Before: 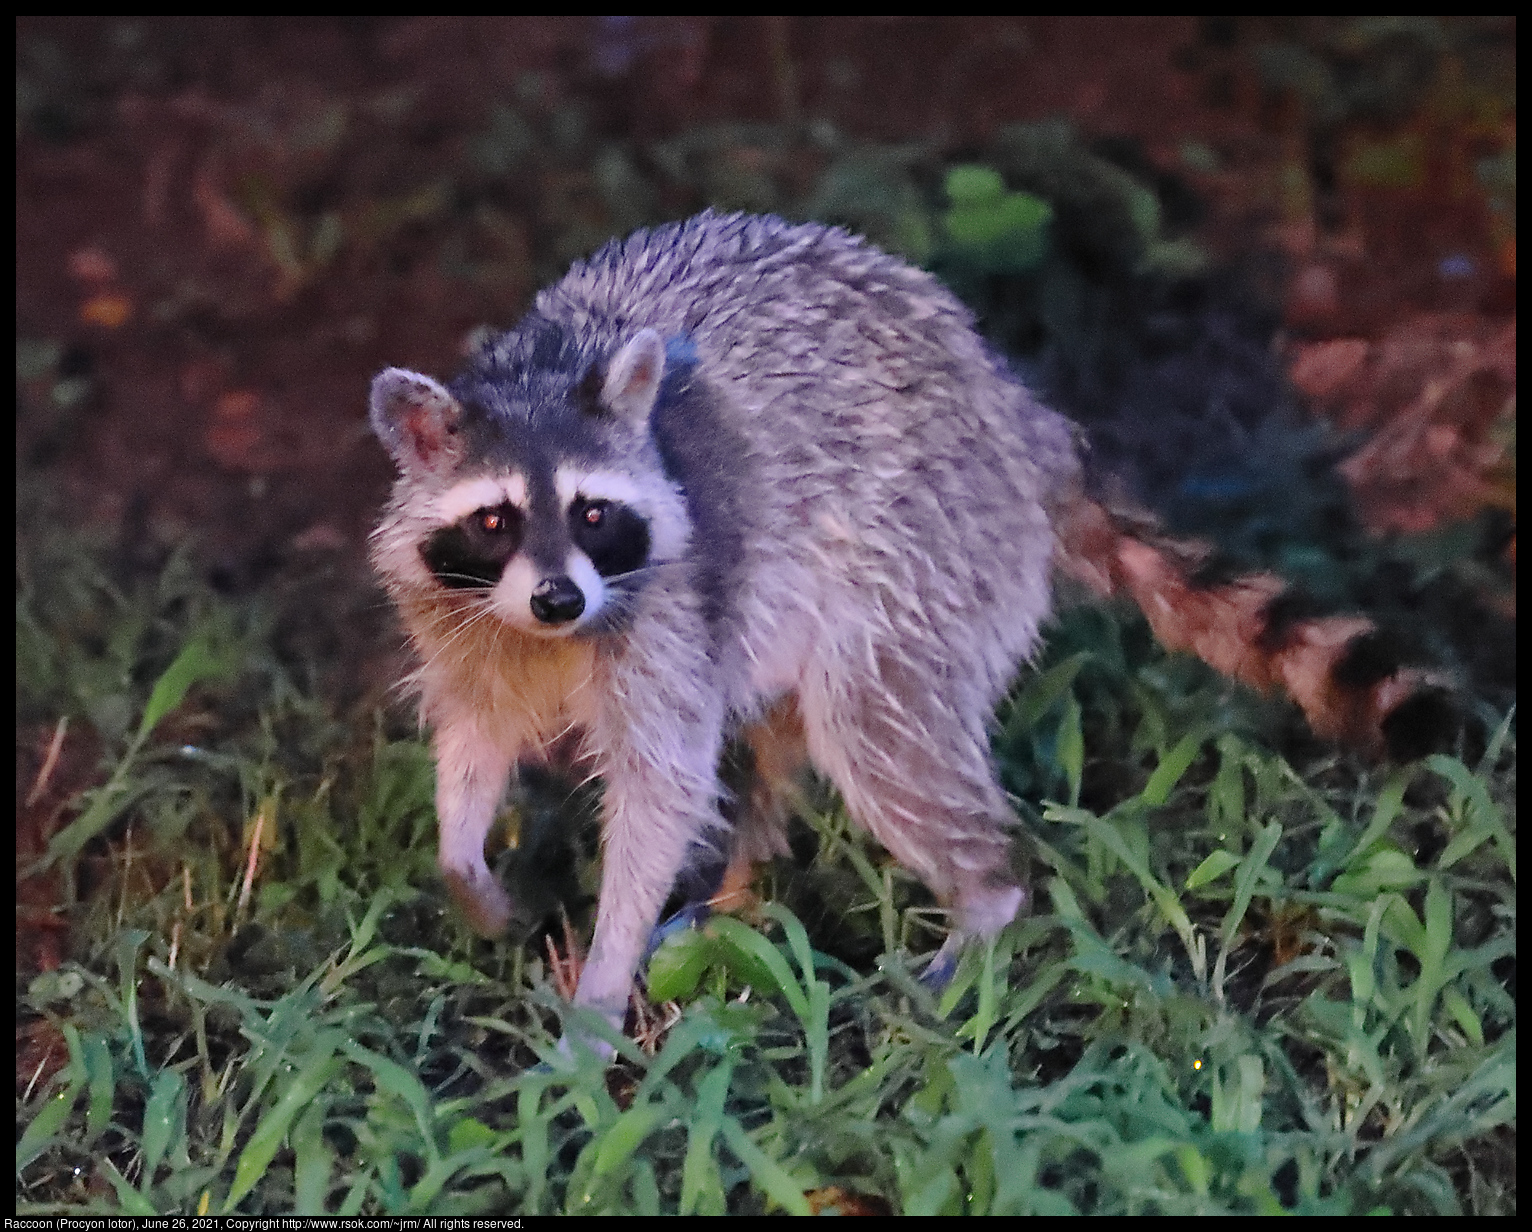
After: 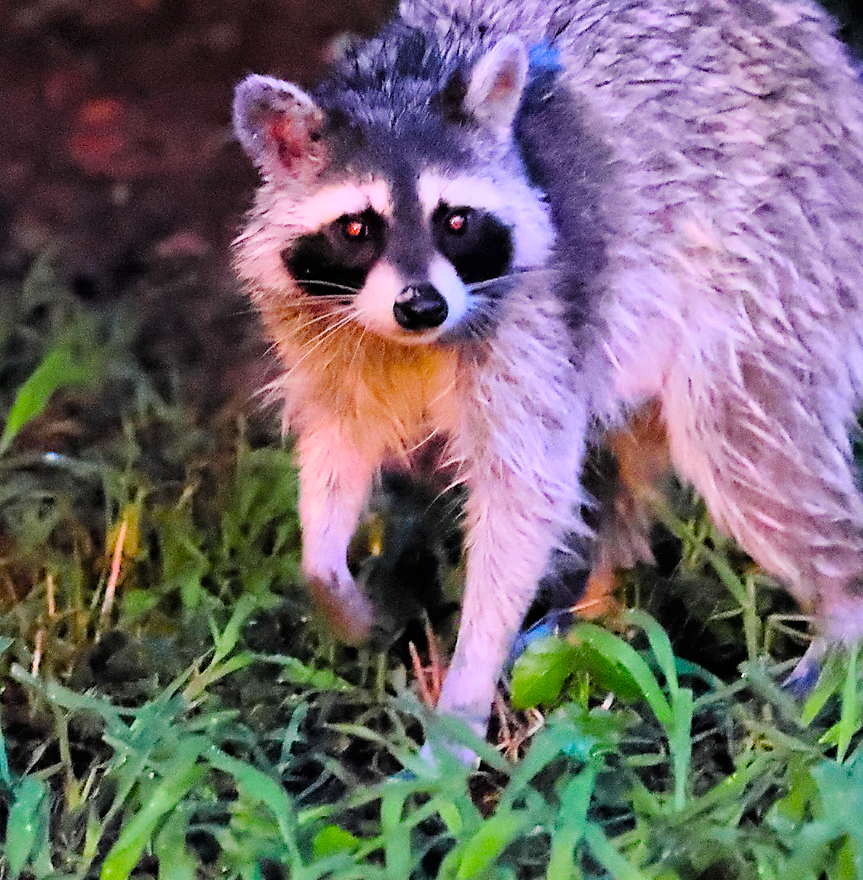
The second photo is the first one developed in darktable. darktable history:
crop: left 8.966%, top 23.852%, right 34.699%, bottom 4.703%
color balance rgb: linear chroma grading › global chroma 15%, perceptual saturation grading › global saturation 30%
tone curve: curves: ch0 [(0, 0) (0.082, 0.02) (0.129, 0.078) (0.275, 0.301) (0.67, 0.809) (1, 1)], color space Lab, linked channels, preserve colors none
